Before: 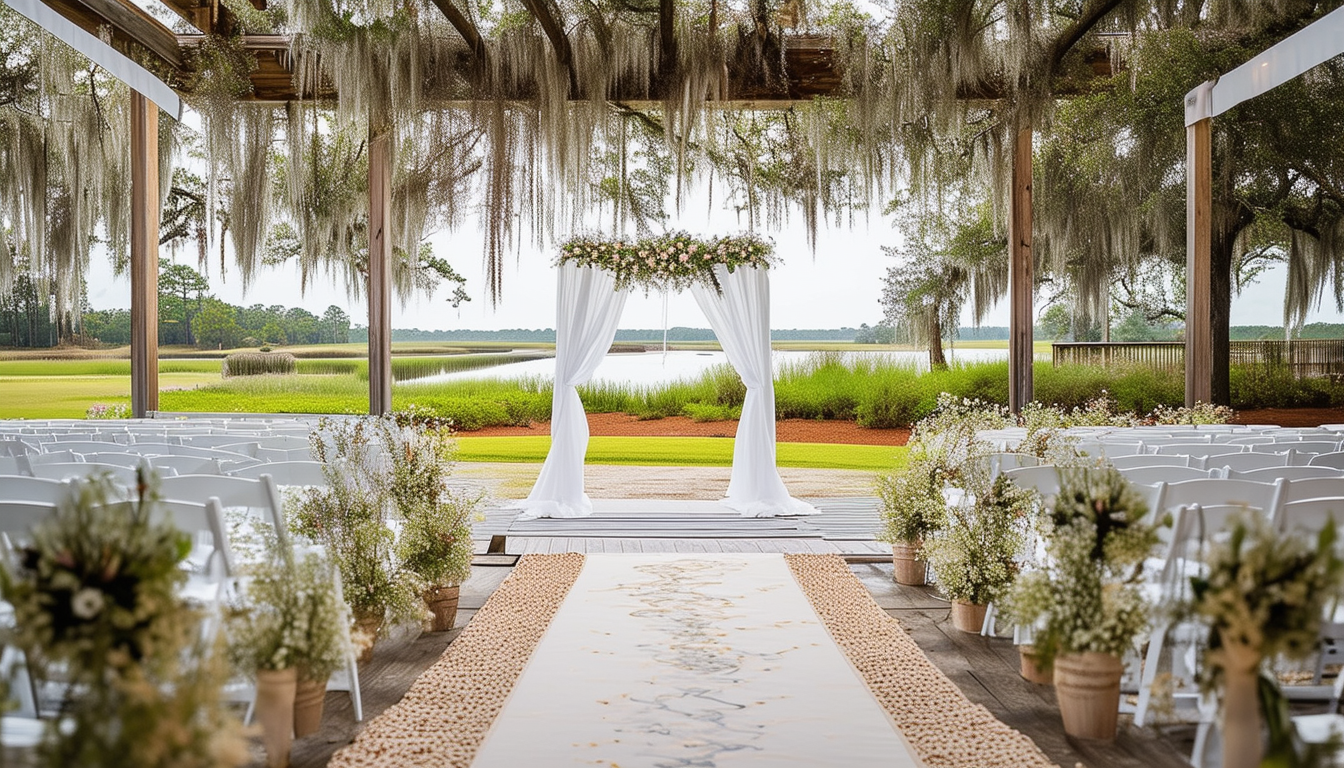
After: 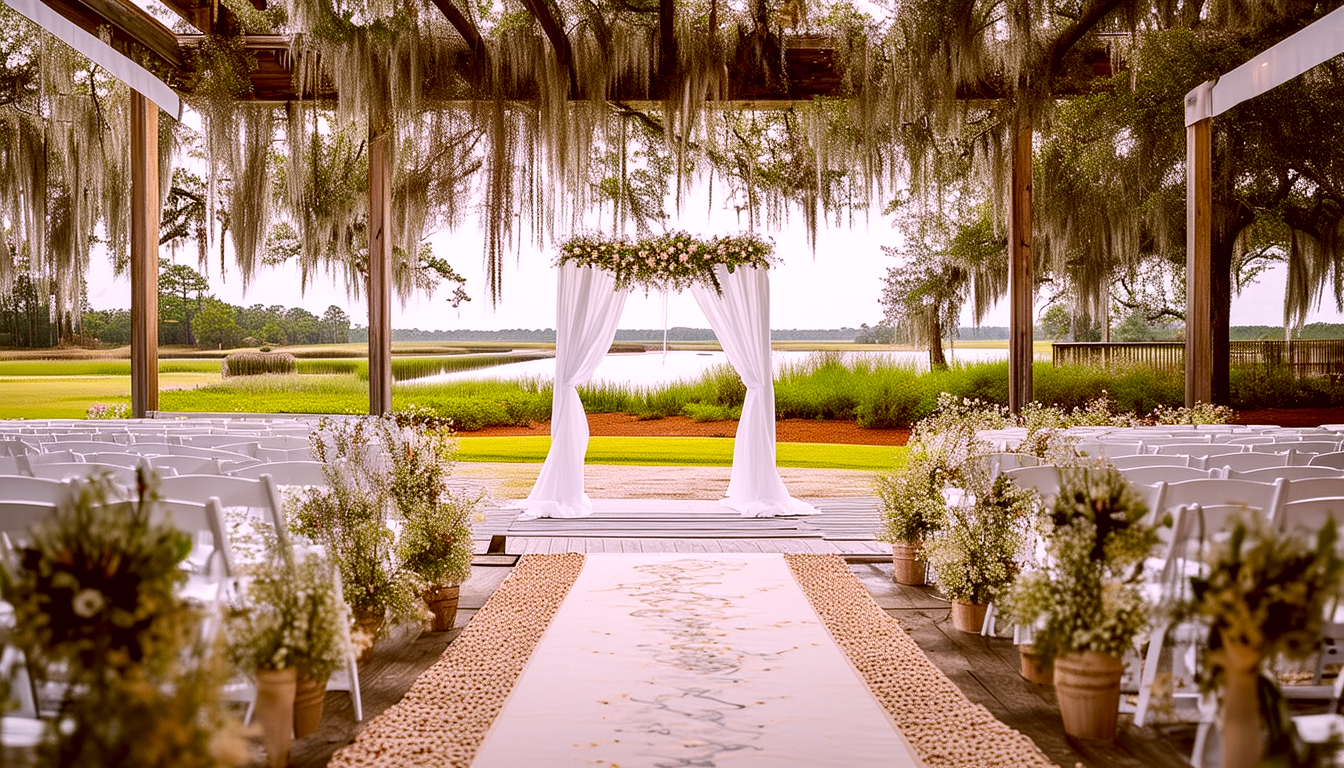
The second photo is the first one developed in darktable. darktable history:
contrast brightness saturation: contrast 0.066, brightness -0.126, saturation 0.046
exposure: black level correction 0.009, exposure 0.116 EV, compensate highlight preservation false
color calibration: output R [1.063, -0.012, -0.003, 0], output B [-0.079, 0.047, 1, 0], illuminant as shot in camera, x 0.358, y 0.373, temperature 4628.91 K
color correction: highlights a* -0.437, highlights b* 0.168, shadows a* 4.67, shadows b* 20.16
